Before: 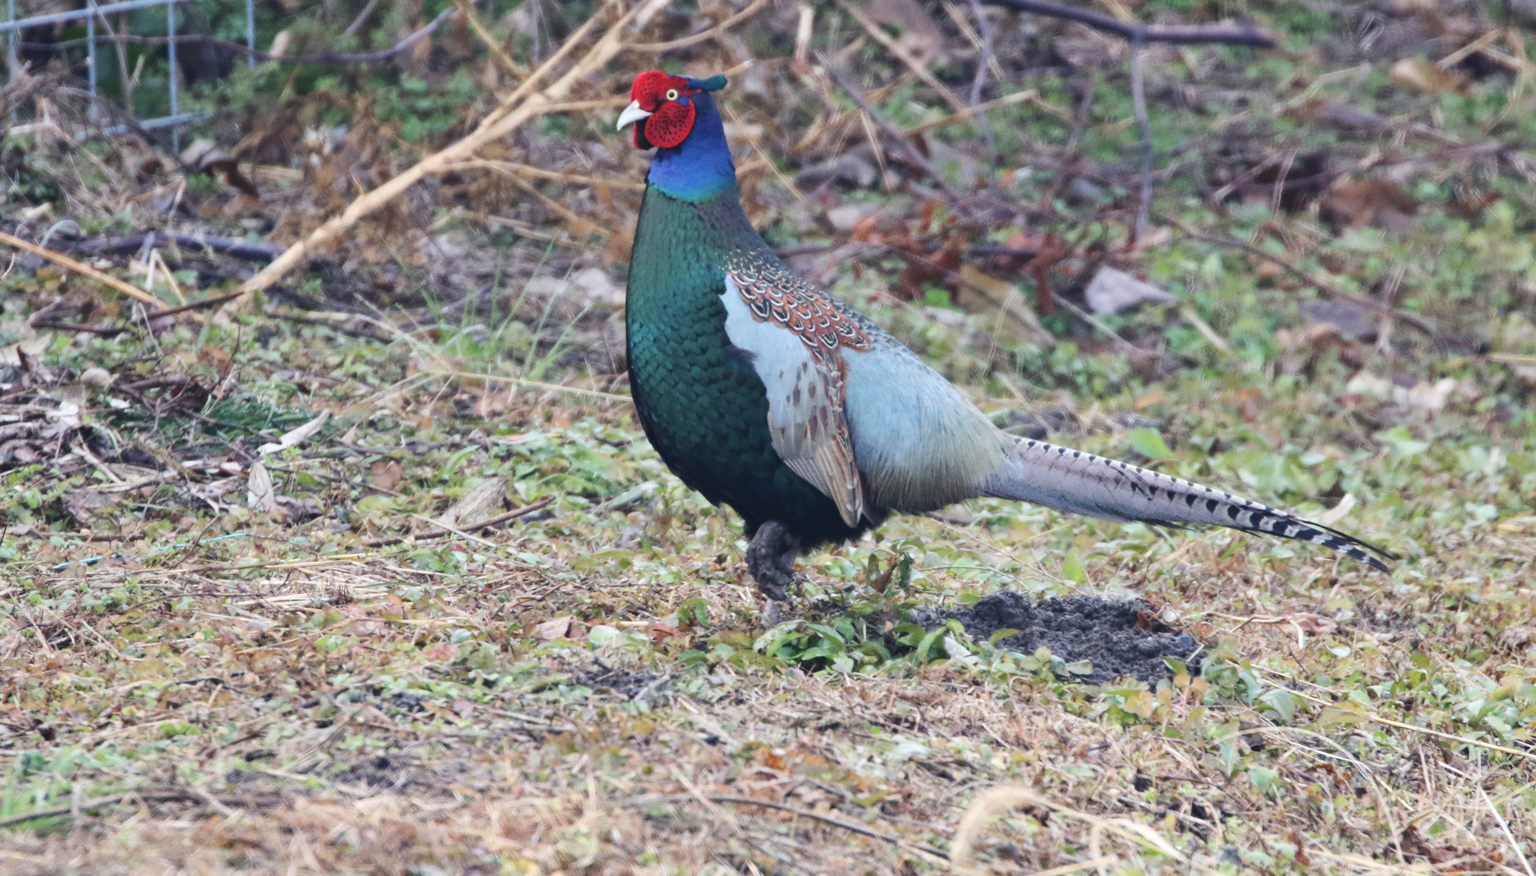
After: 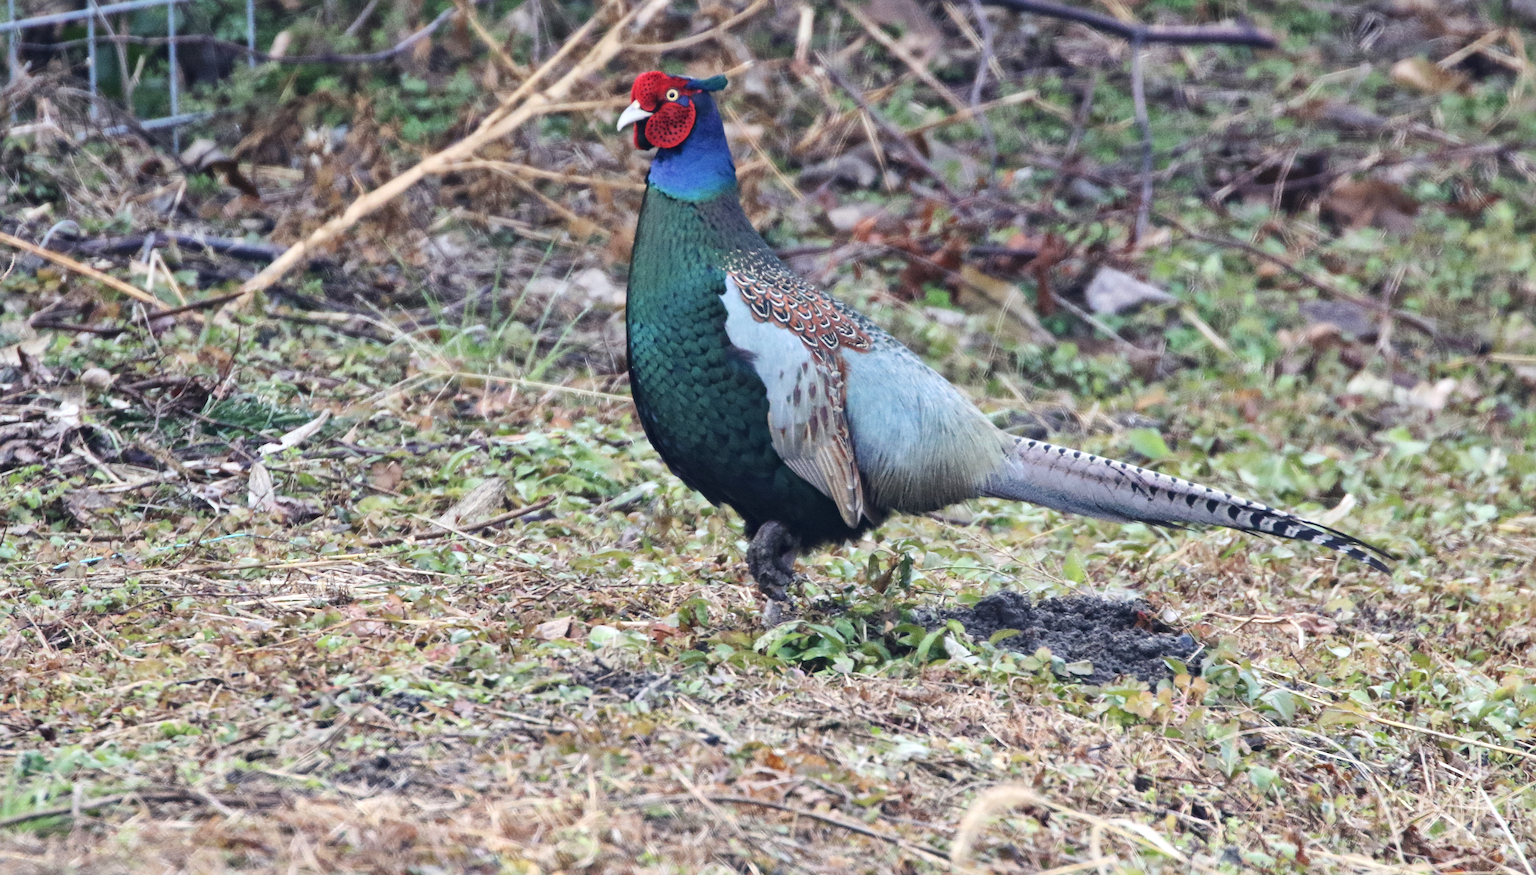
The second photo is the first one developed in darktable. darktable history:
sharpen: on, module defaults
local contrast: mode bilateral grid, contrast 20, coarseness 50, detail 141%, midtone range 0.2
